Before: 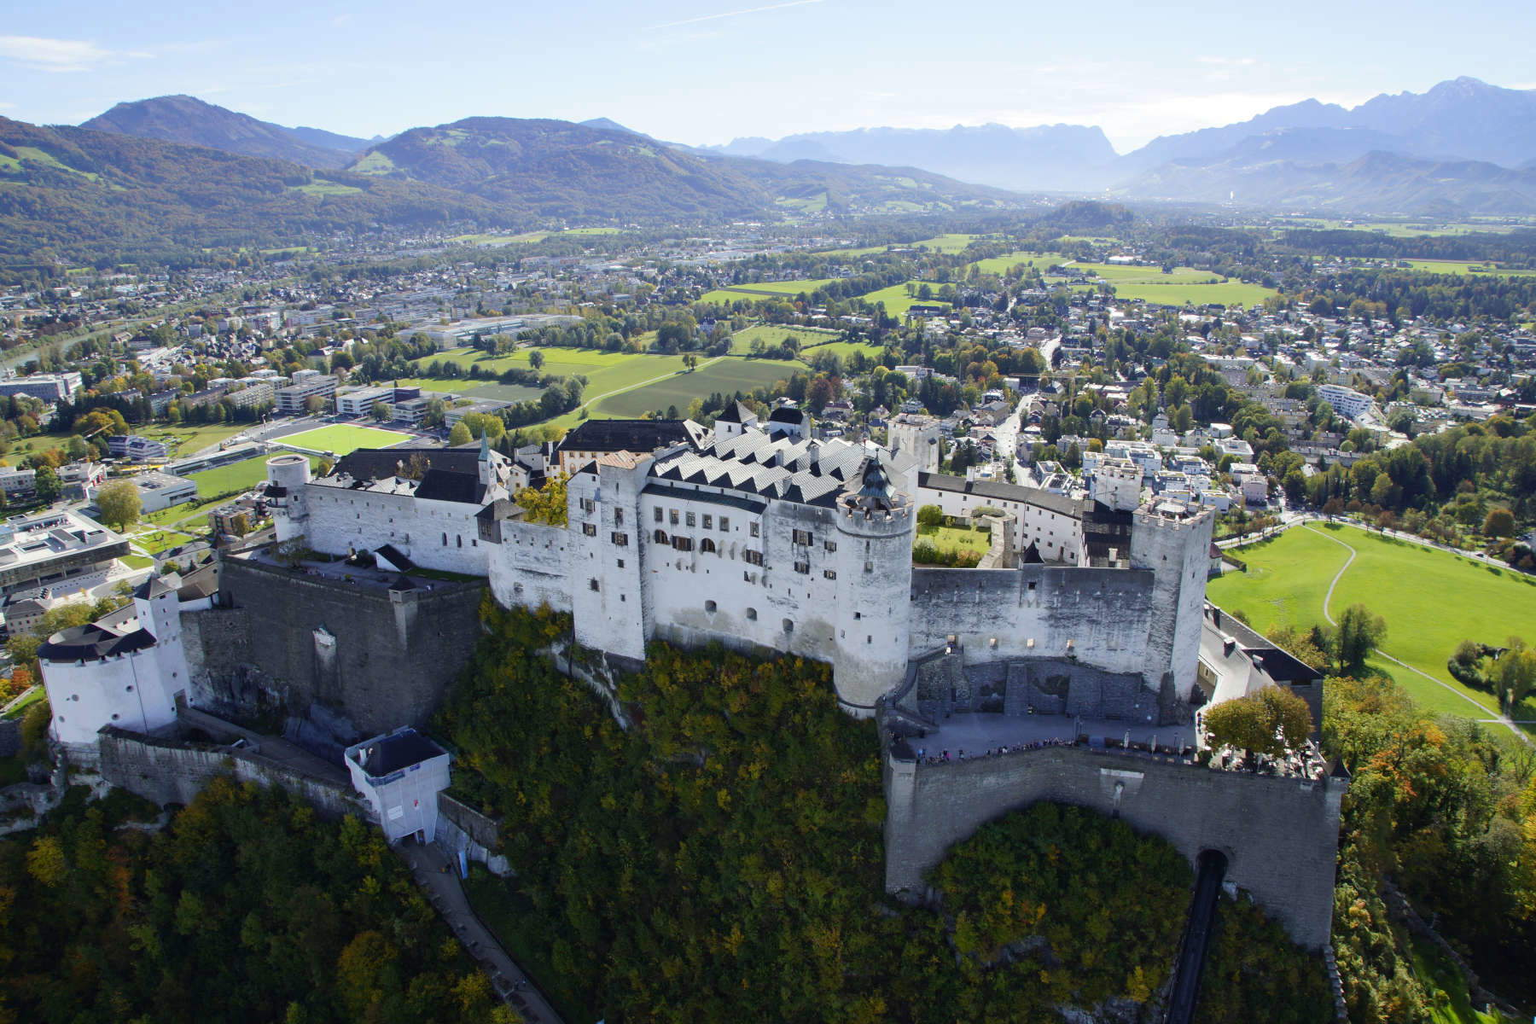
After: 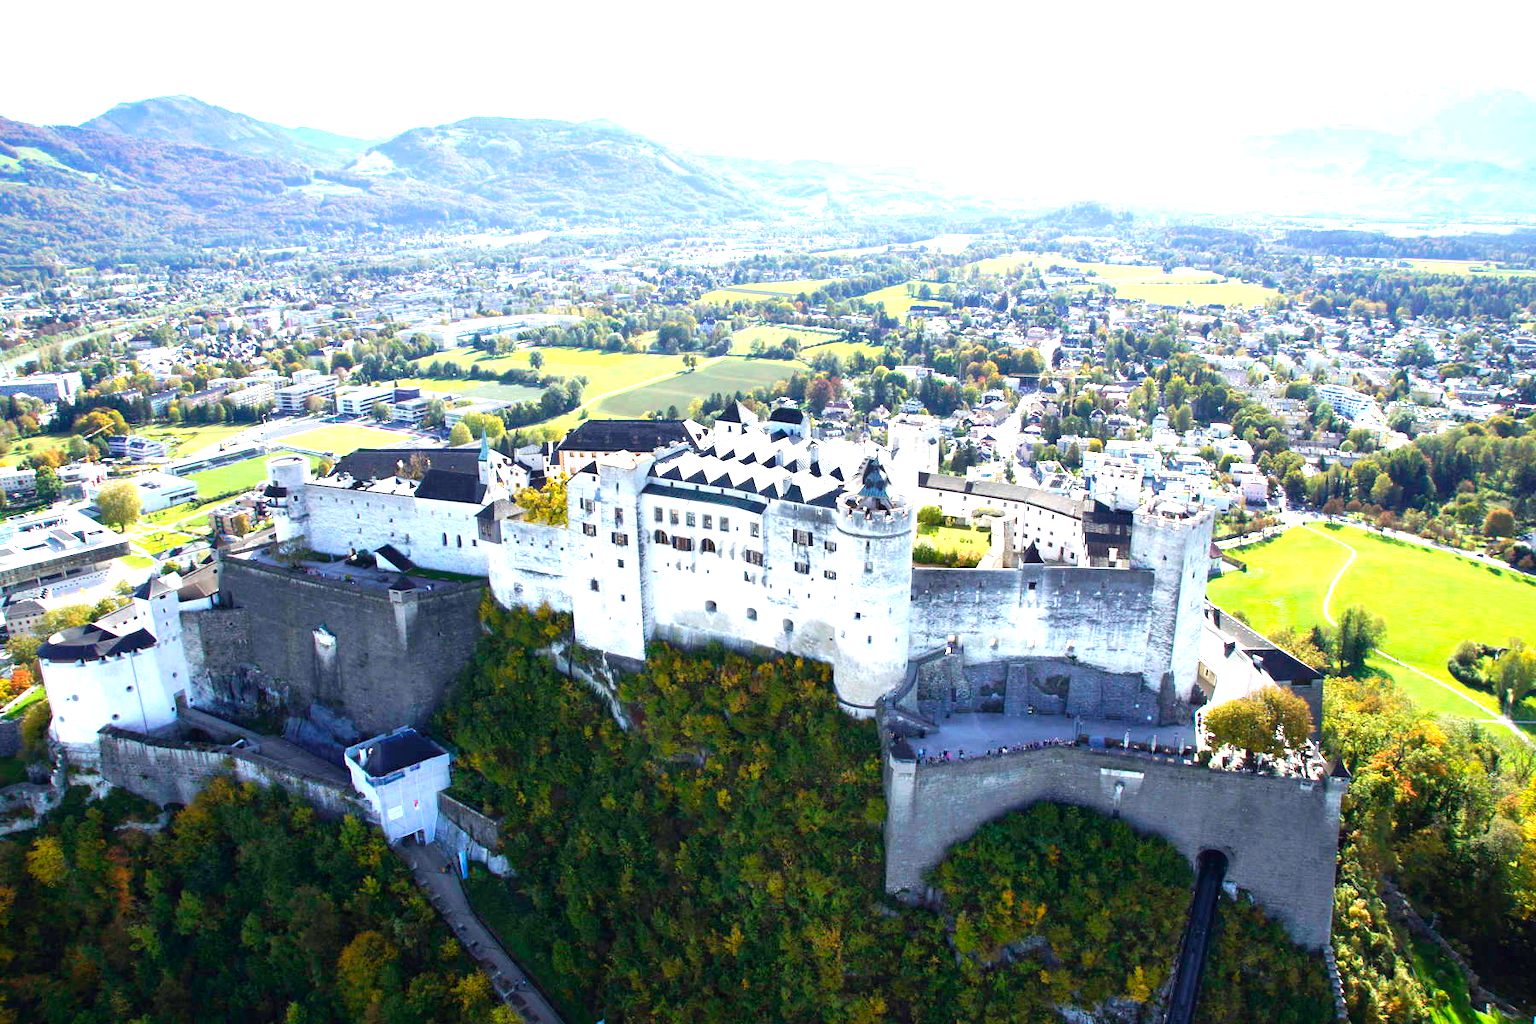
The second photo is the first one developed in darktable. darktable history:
exposure: black level correction 0, exposure 1.518 EV, compensate exposure bias true, compensate highlight preservation false
